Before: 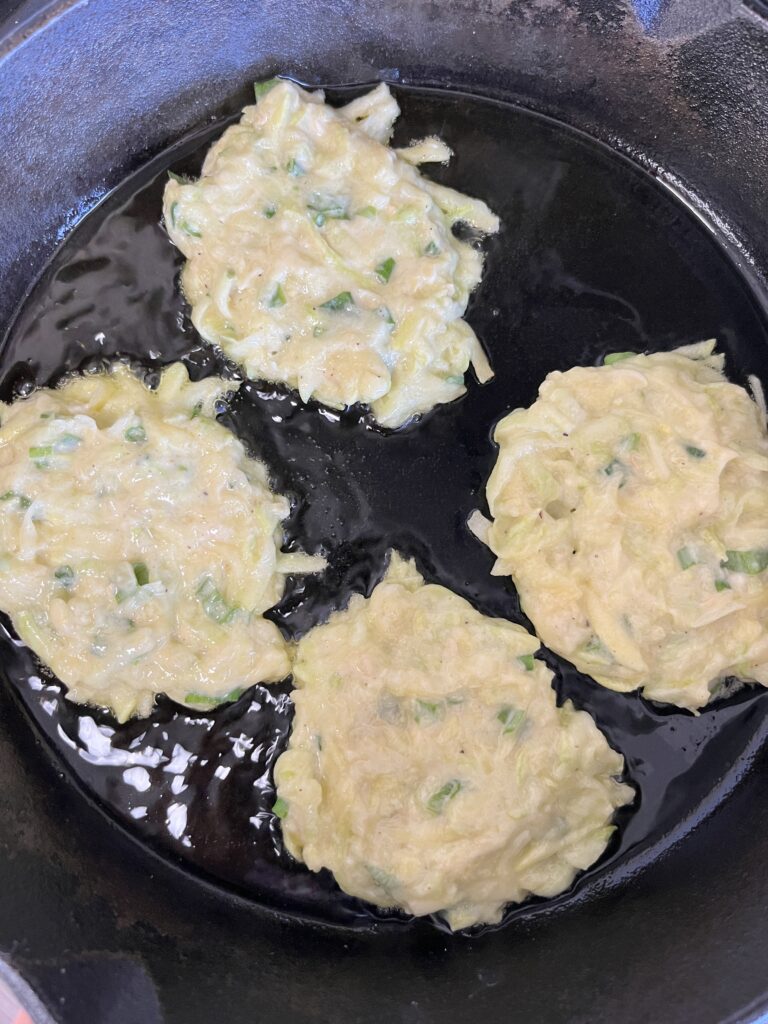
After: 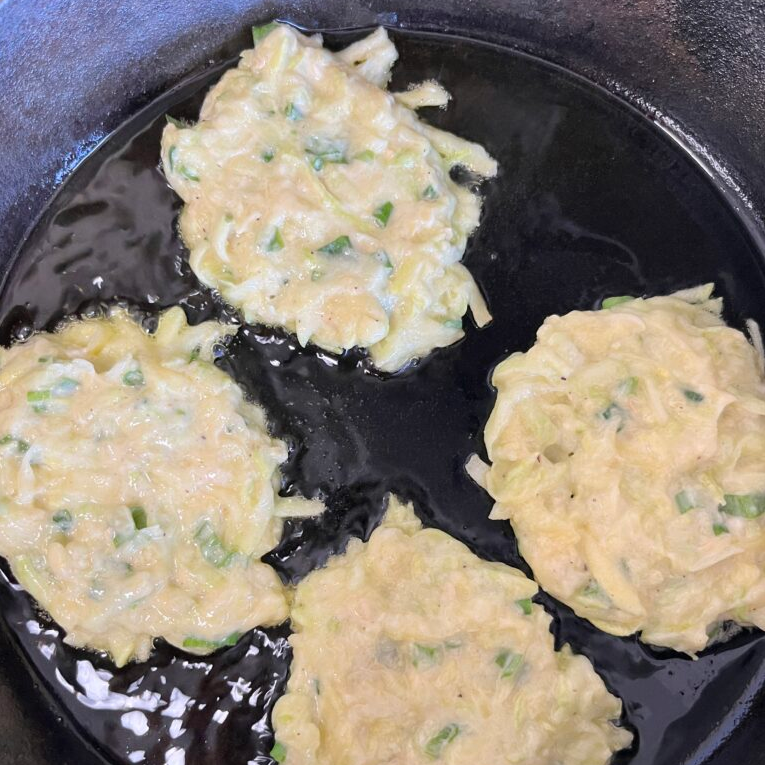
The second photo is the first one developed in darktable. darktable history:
crop: left 0.38%, top 5.504%, bottom 19.775%
